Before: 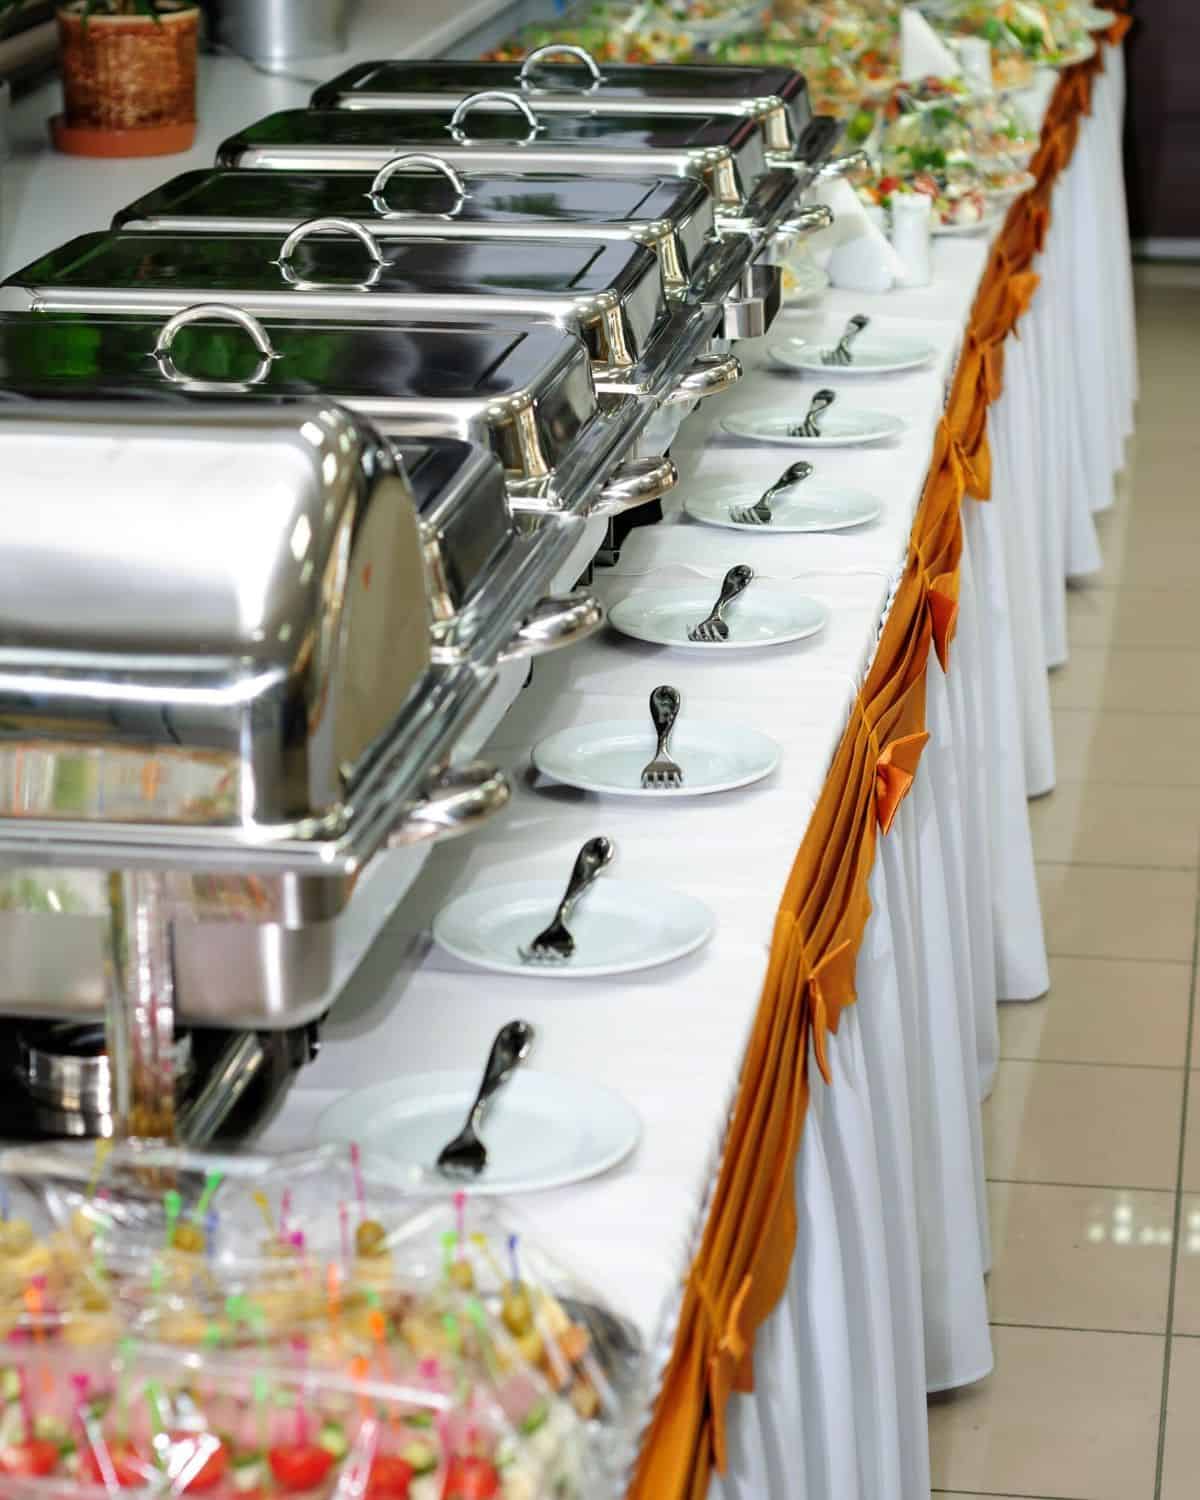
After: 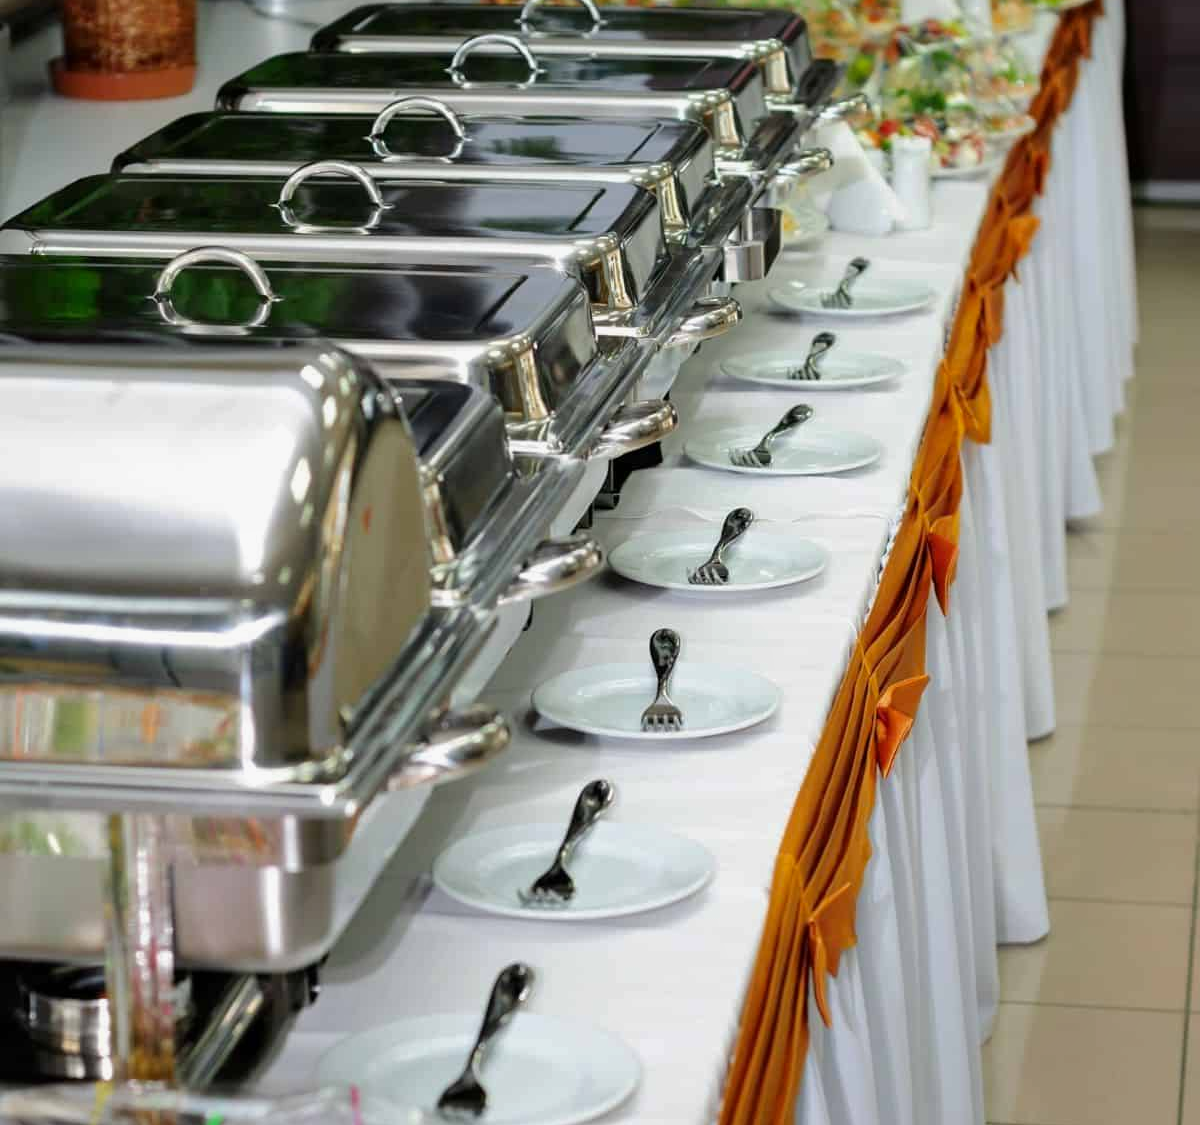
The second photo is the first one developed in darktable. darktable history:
rotate and perspective: automatic cropping off
crop: top 3.857%, bottom 21.132%
shadows and highlights: shadows -20, white point adjustment -2, highlights -35
